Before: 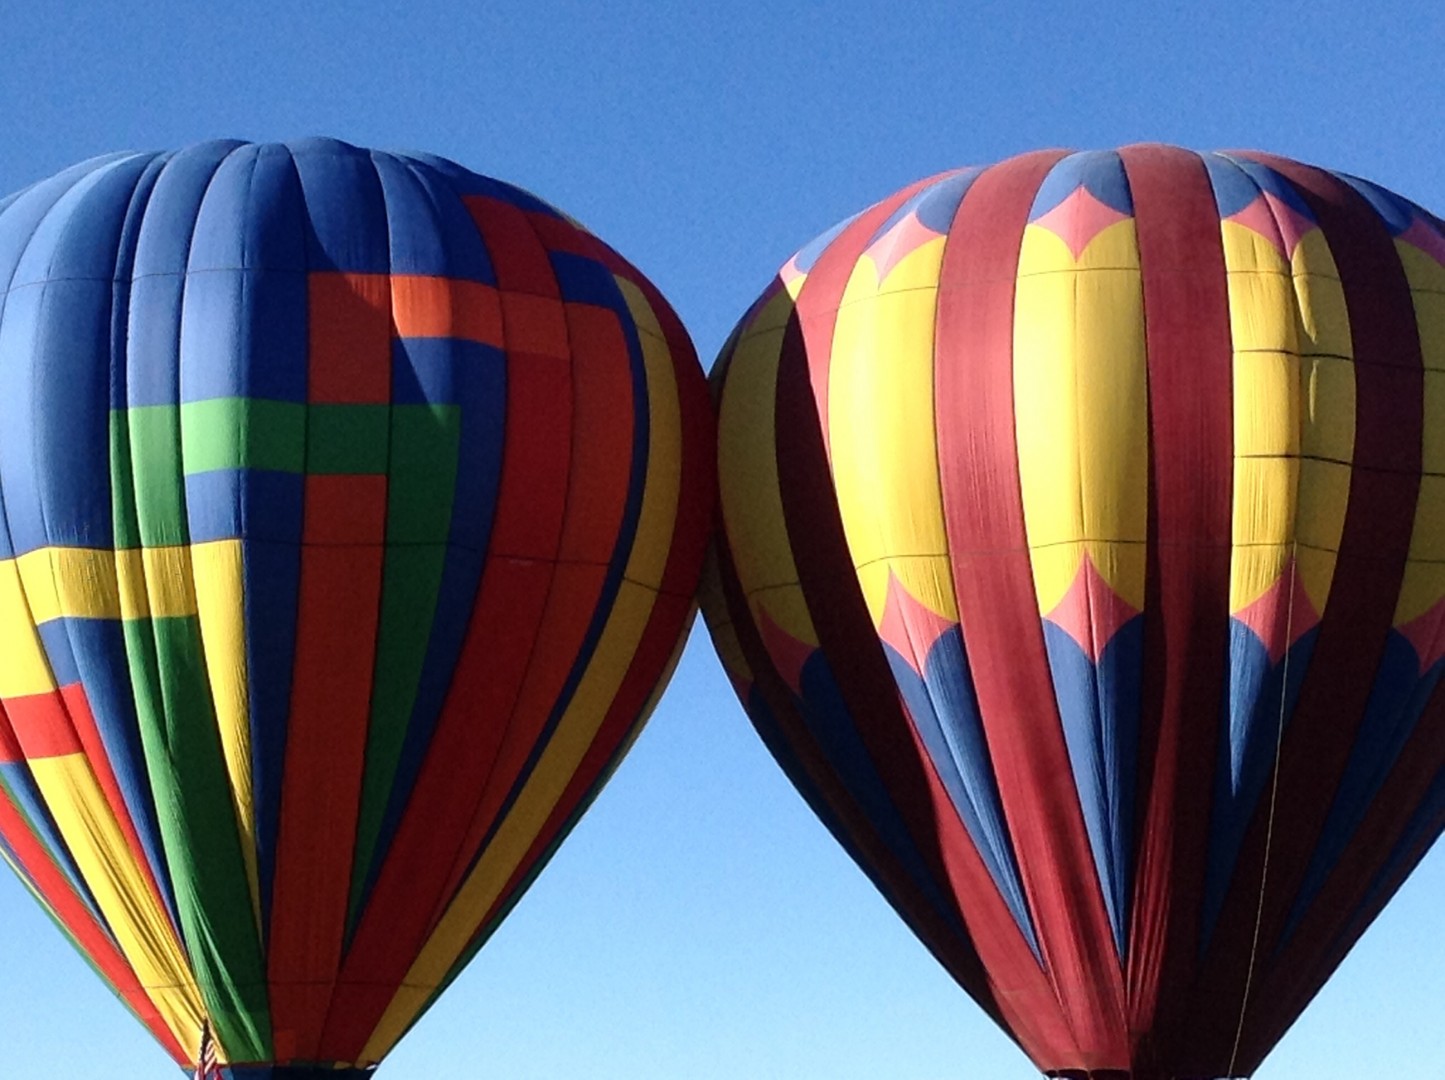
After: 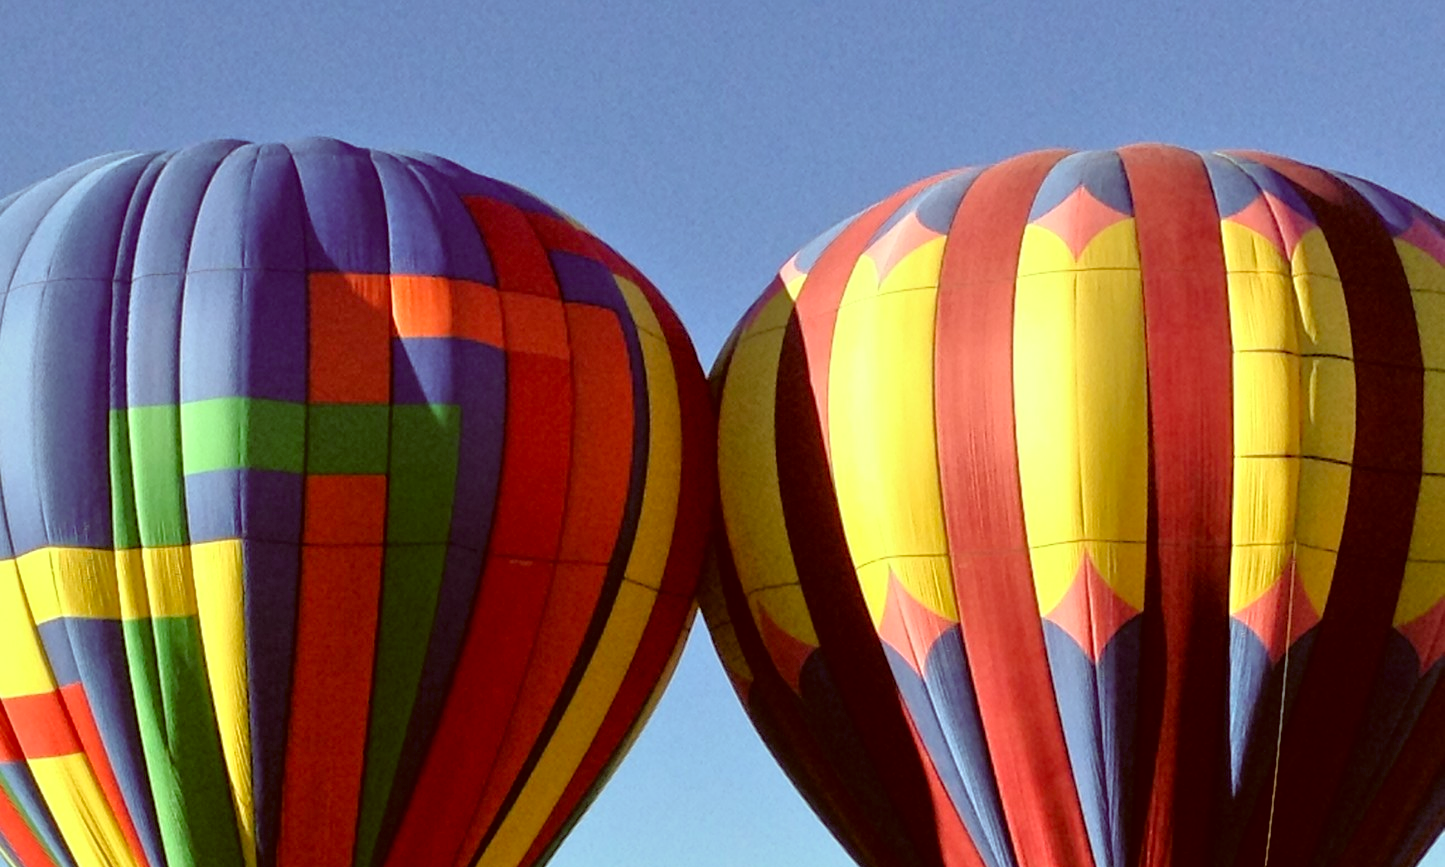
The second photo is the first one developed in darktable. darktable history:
tone equalizer: -7 EV 0.15 EV, -6 EV 0.6 EV, -5 EV 1.15 EV, -4 EV 1.33 EV, -3 EV 1.15 EV, -2 EV 0.6 EV, -1 EV 0.15 EV, mask exposure compensation -0.5 EV
color correction: highlights a* -5.3, highlights b* 9.8, shadows a* 9.8, shadows b* 24.26
crop: bottom 19.644%
